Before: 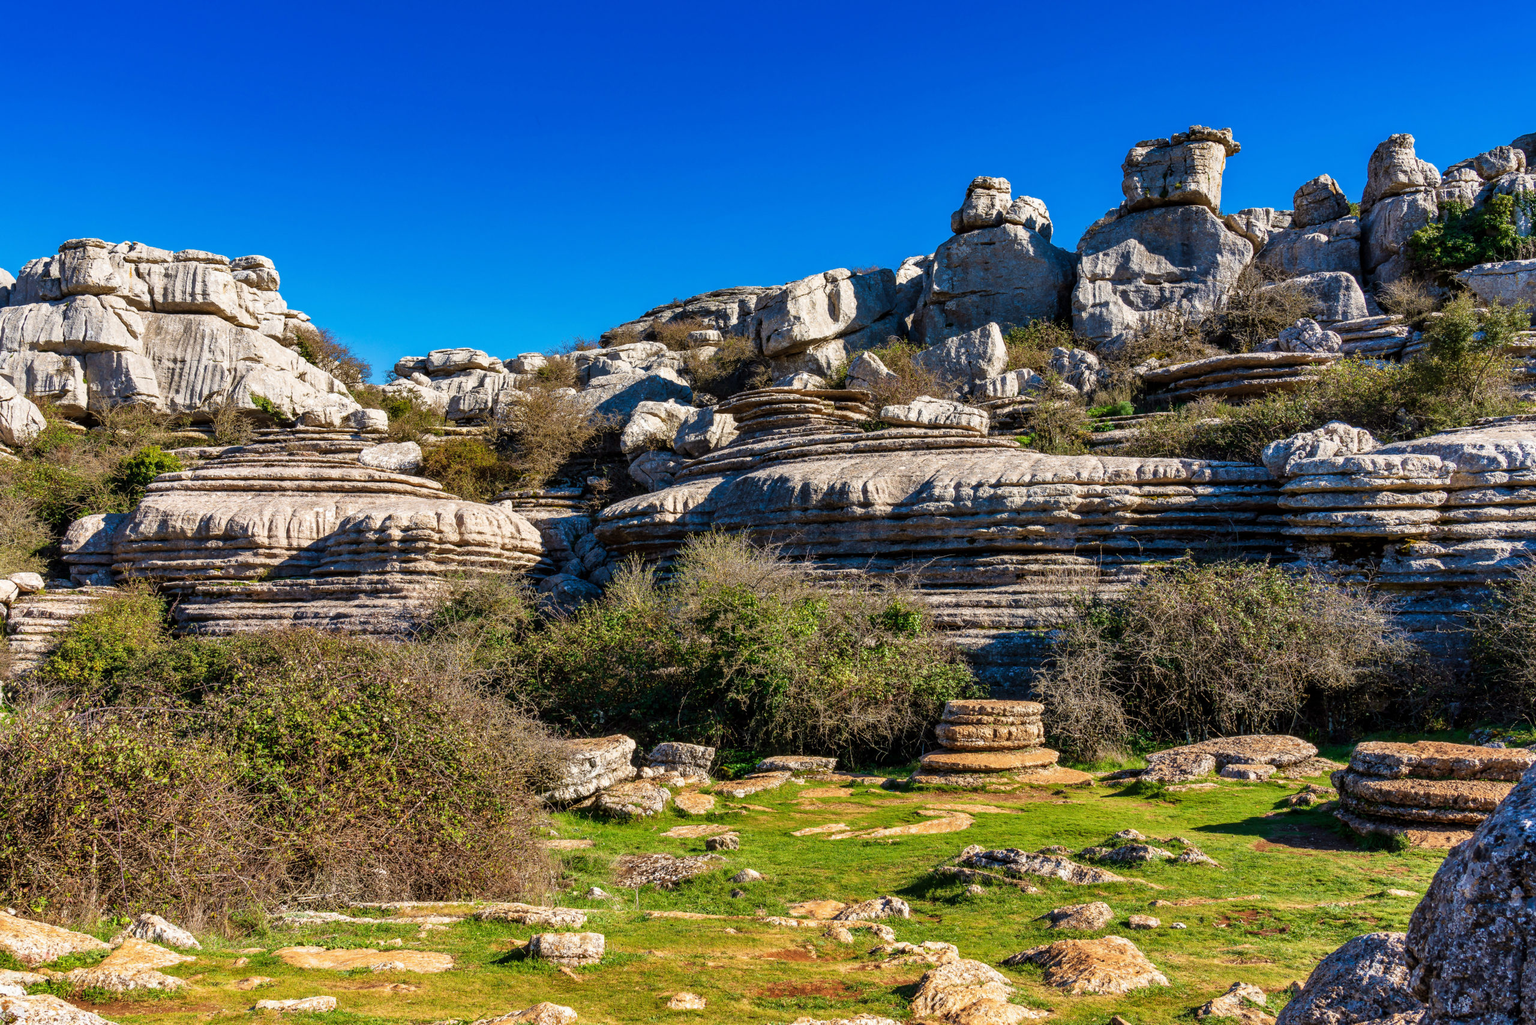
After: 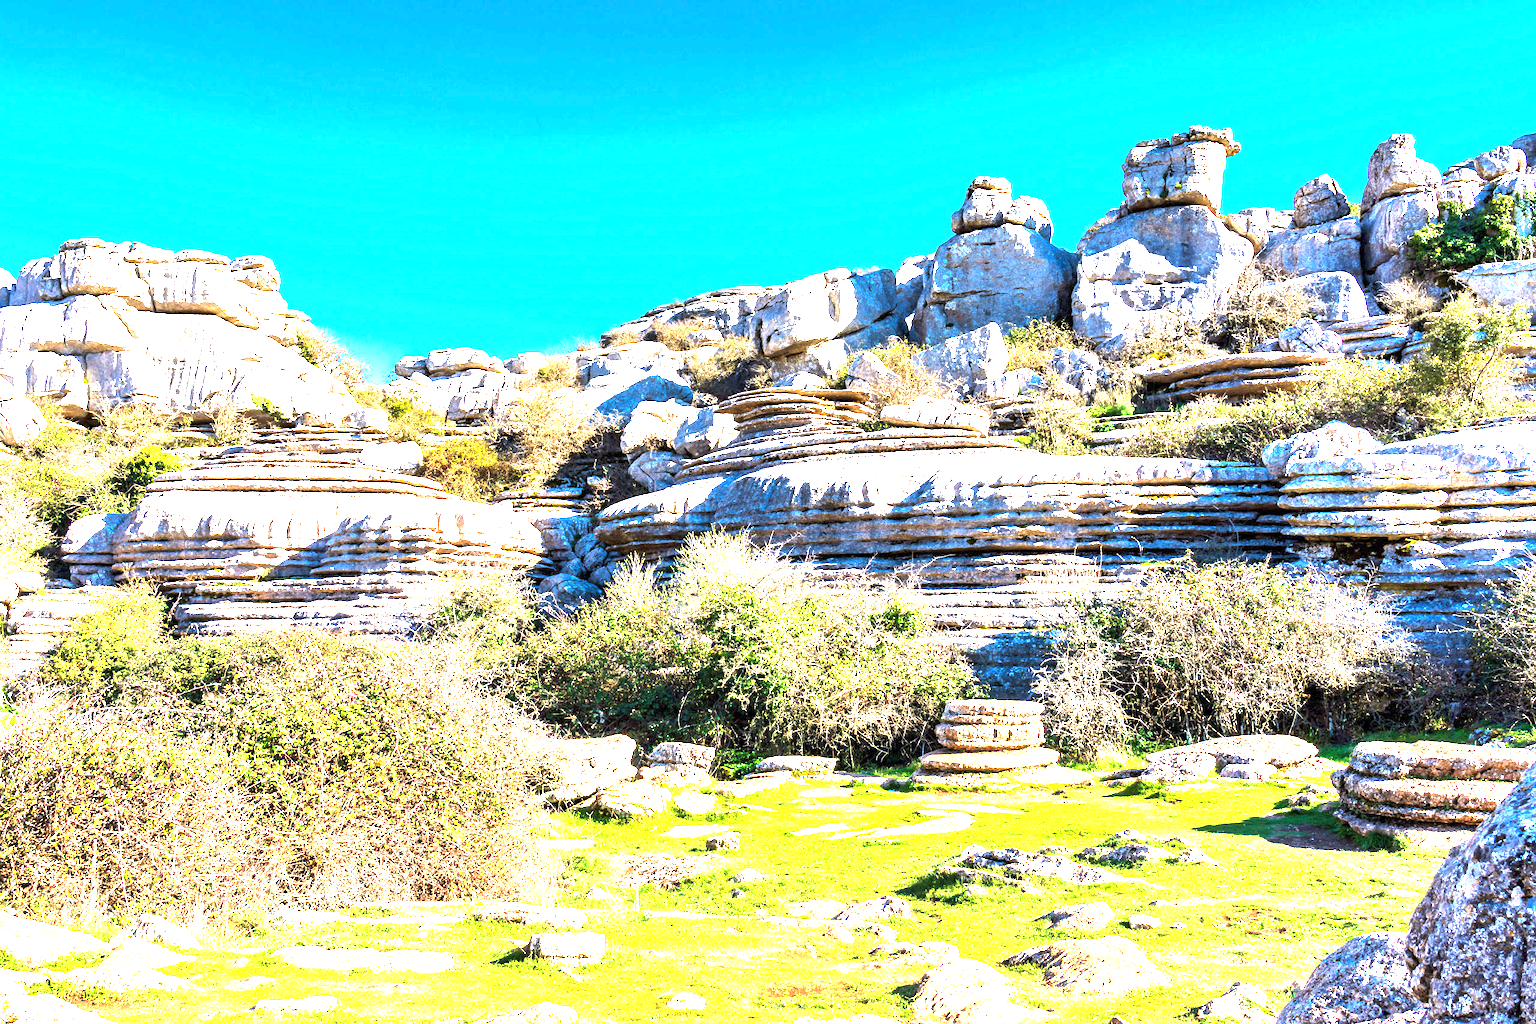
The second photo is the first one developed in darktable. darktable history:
exposure: exposure 3 EV, compensate highlight preservation false
white balance: red 0.974, blue 1.044
